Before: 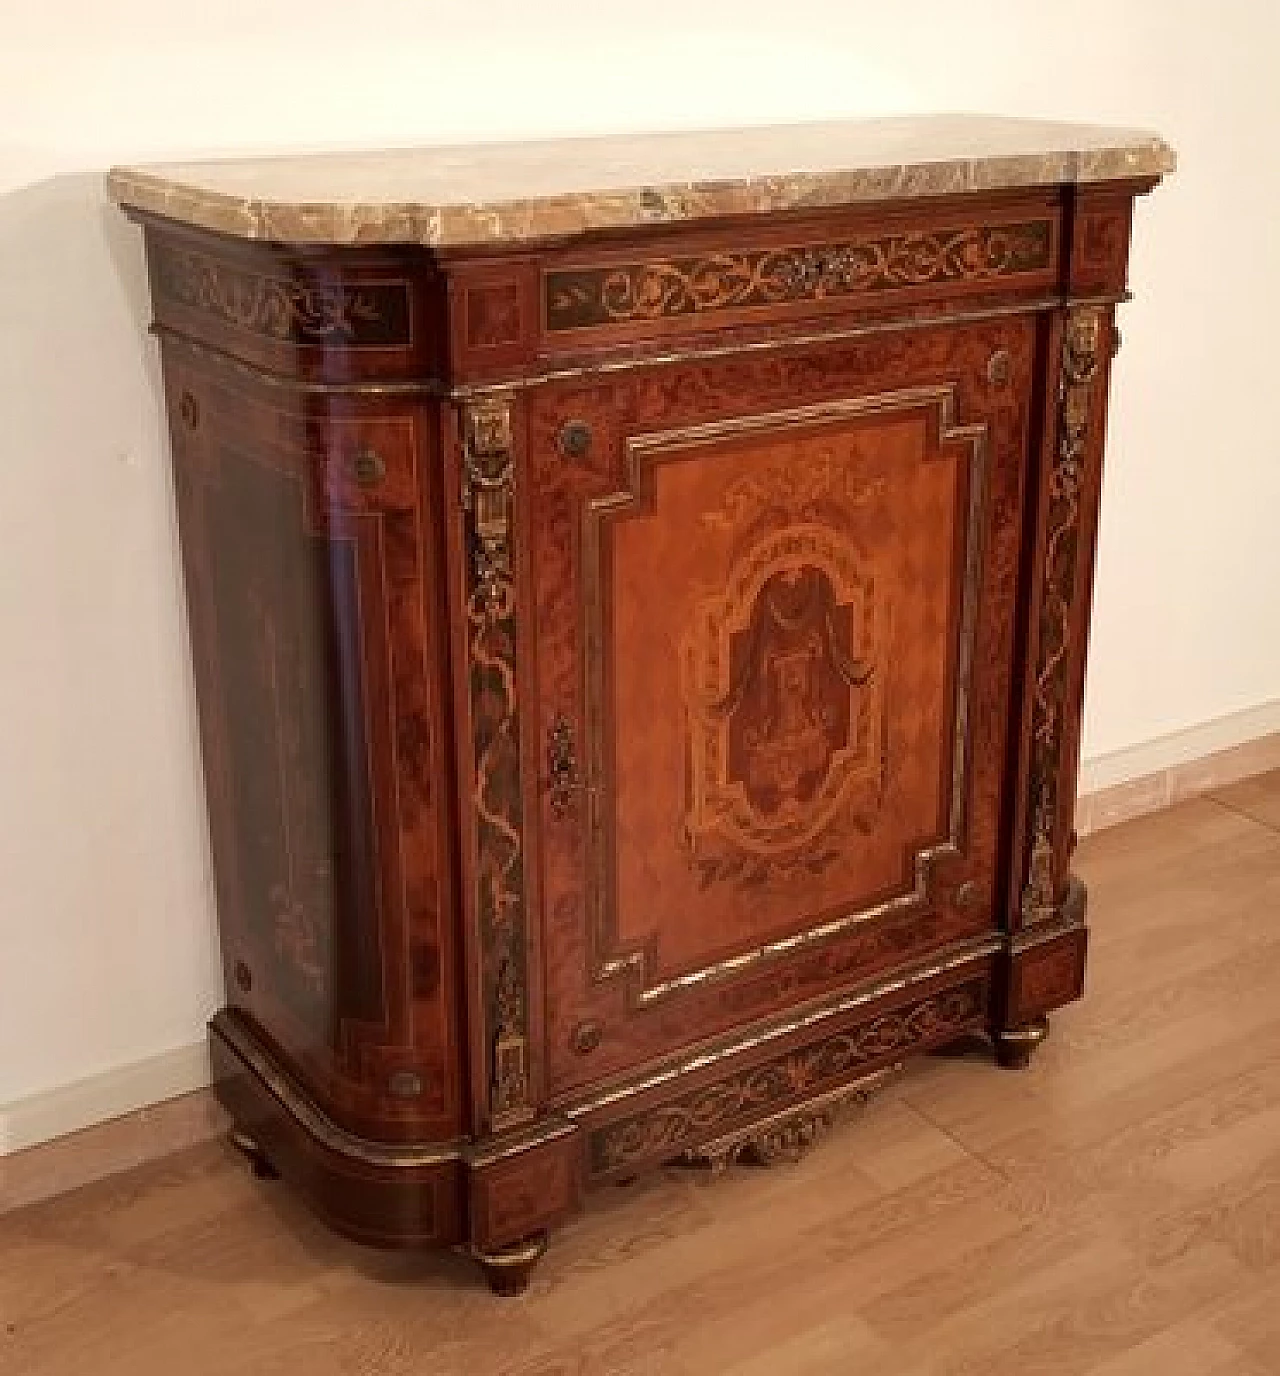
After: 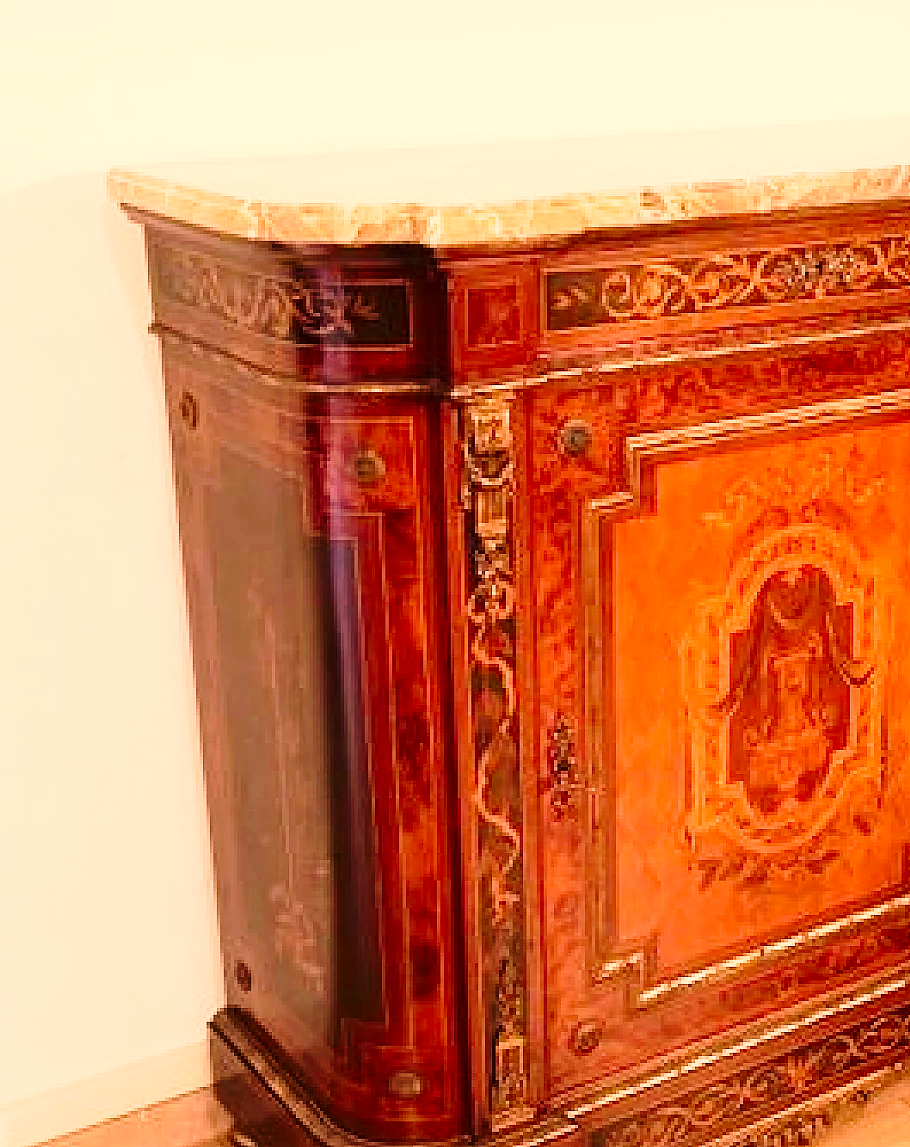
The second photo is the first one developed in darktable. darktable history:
color correction: highlights a* 21.88, highlights b* 22.25
exposure: exposure 0.74 EV, compensate highlight preservation false
crop: right 28.885%, bottom 16.626%
base curve: curves: ch0 [(0, 0) (0.028, 0.03) (0.121, 0.232) (0.46, 0.748) (0.859, 0.968) (1, 1)], preserve colors none
contrast brightness saturation: contrast 0.07
